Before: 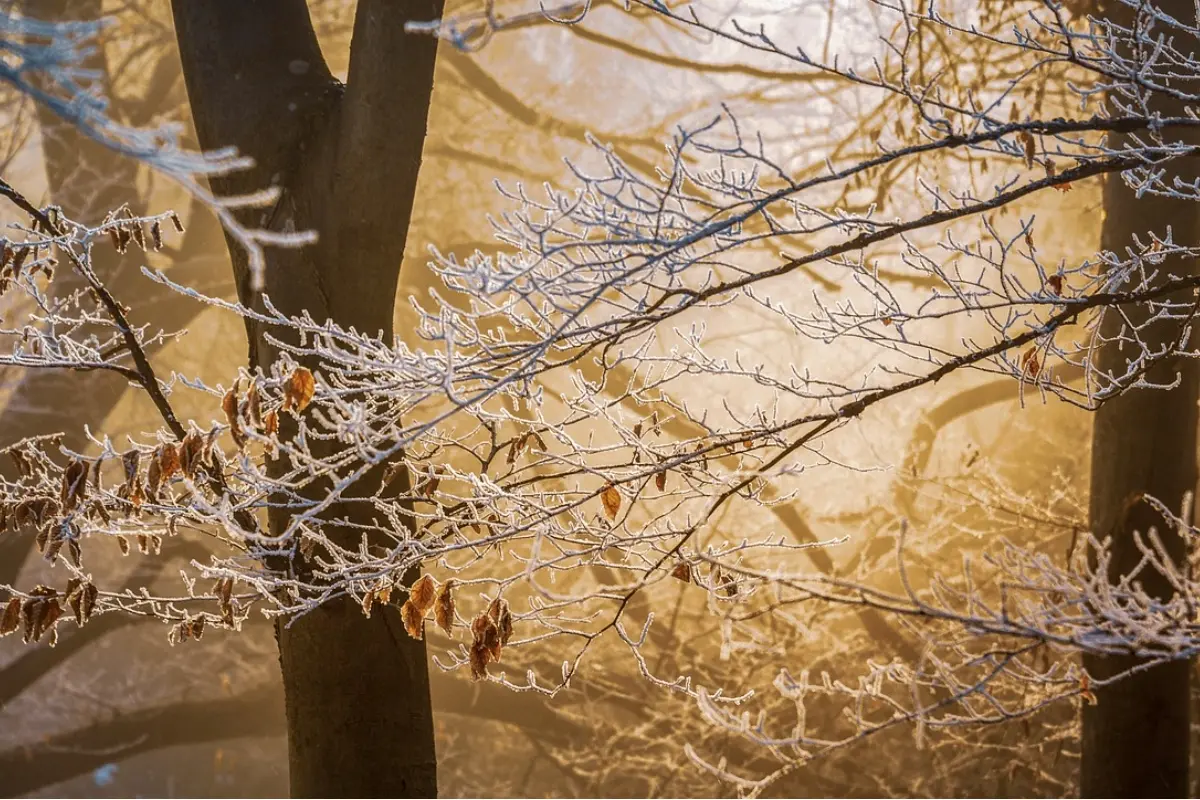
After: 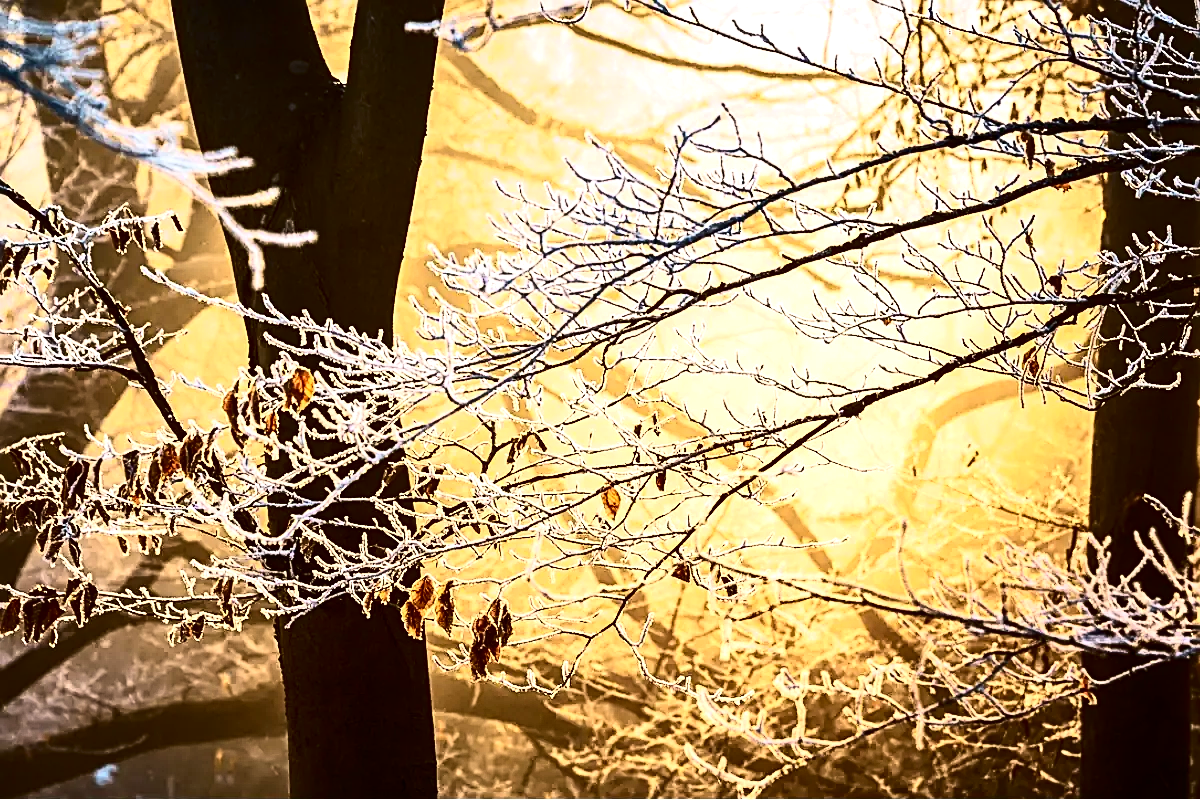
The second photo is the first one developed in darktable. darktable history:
tone equalizer: -8 EV -1.08 EV, -7 EV -1.01 EV, -6 EV -0.867 EV, -5 EV -0.578 EV, -3 EV 0.578 EV, -2 EV 0.867 EV, -1 EV 1.01 EV, +0 EV 1.08 EV, edges refinement/feathering 500, mask exposure compensation -1.57 EV, preserve details no
sharpen: radius 2.531, amount 0.628
contrast brightness saturation: contrast 0.4, brightness 0.05, saturation 0.25
